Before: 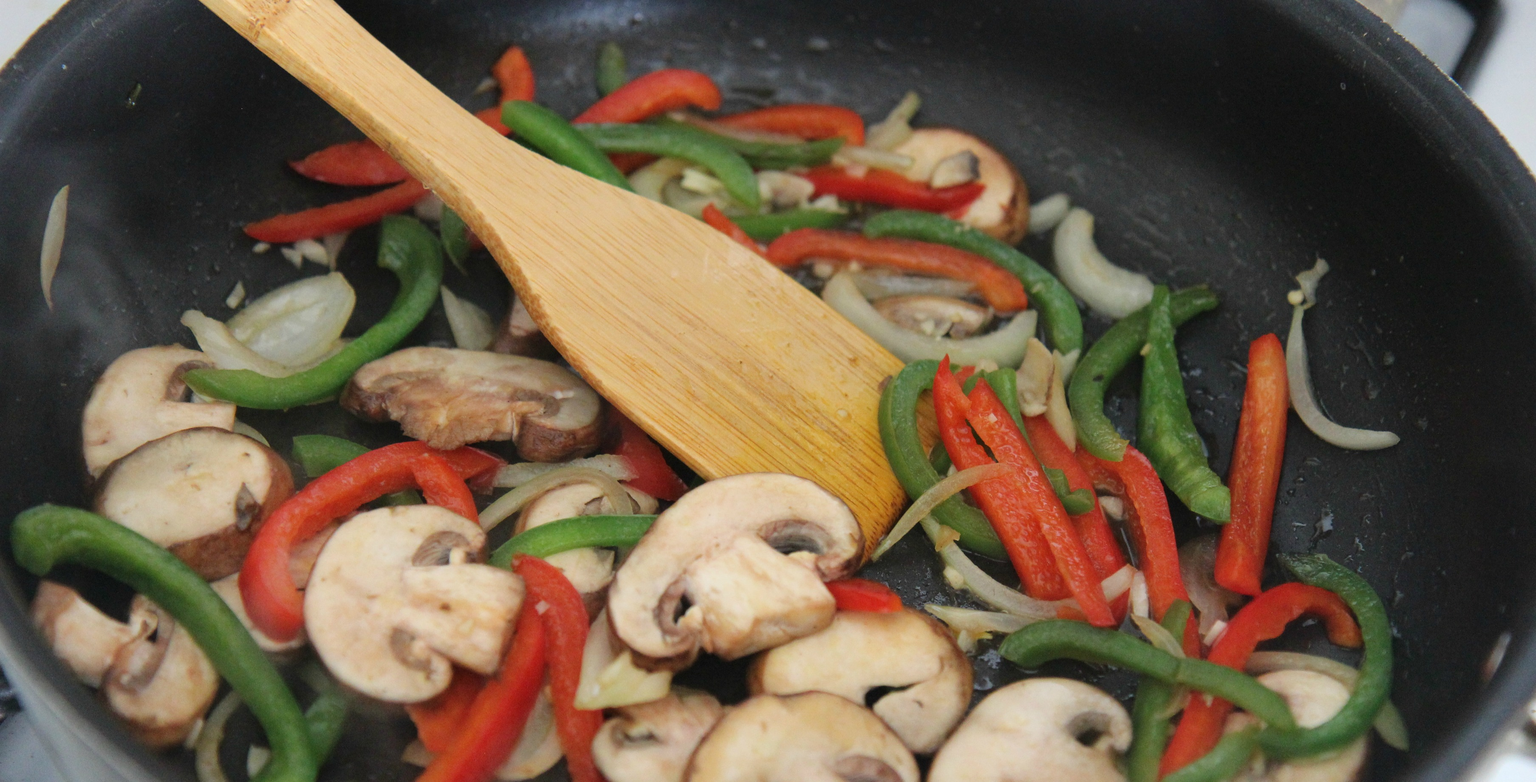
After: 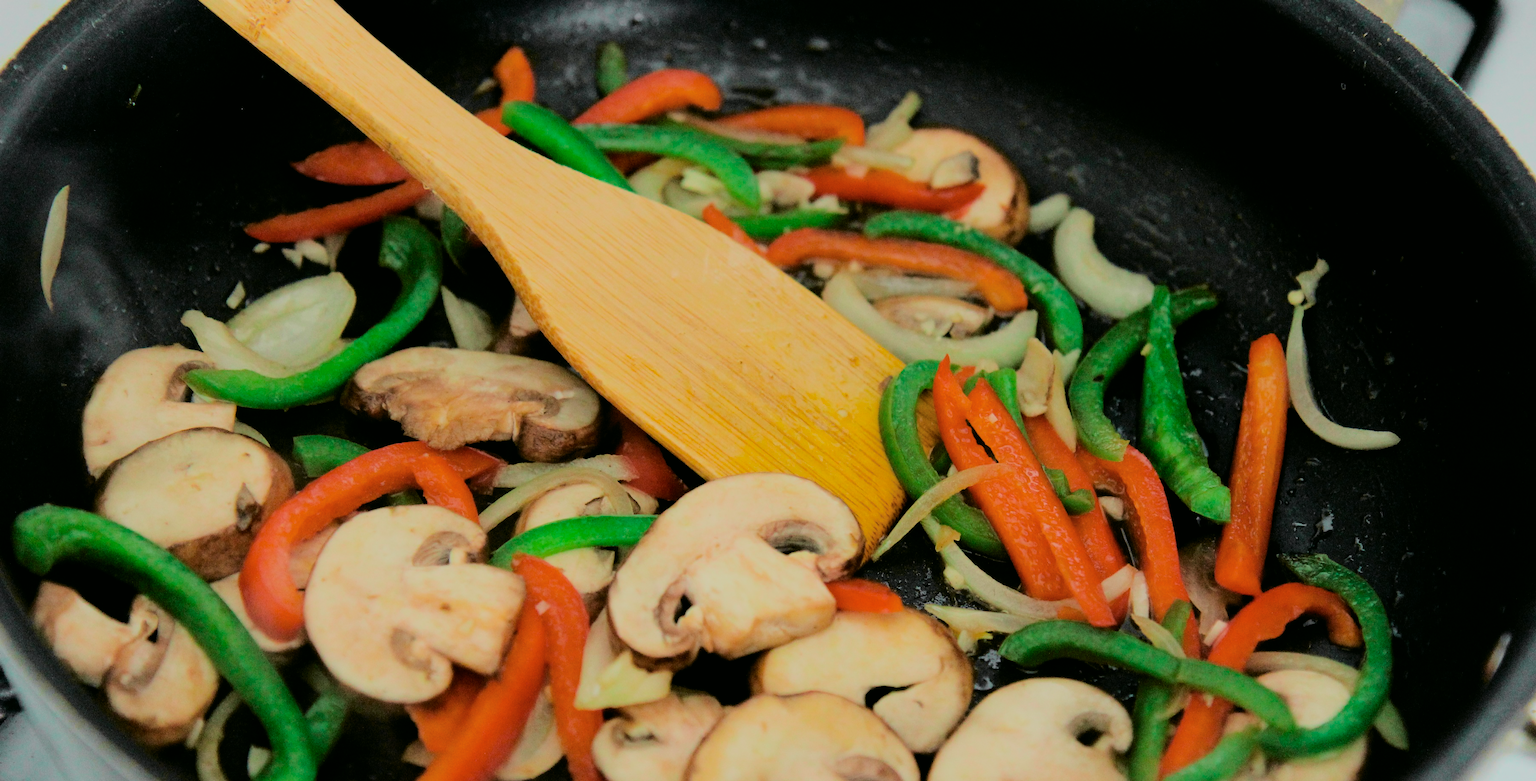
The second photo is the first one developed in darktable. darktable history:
filmic rgb: black relative exposure -5 EV, hardness 2.88, contrast 1.4
tone curve: curves: ch0 [(0, 0) (0.402, 0.473) (0.673, 0.68) (0.899, 0.832) (0.999, 0.903)]; ch1 [(0, 0) (0.379, 0.262) (0.464, 0.425) (0.498, 0.49) (0.507, 0.5) (0.53, 0.532) (0.582, 0.583) (0.68, 0.672) (0.791, 0.748) (1, 0.896)]; ch2 [(0, 0) (0.199, 0.414) (0.438, 0.49) (0.496, 0.501) (0.515, 0.546) (0.577, 0.605) (0.632, 0.649) (0.717, 0.727) (0.845, 0.855) (0.998, 0.977)], color space Lab, independent channels, preserve colors none
color balance: output saturation 120%
